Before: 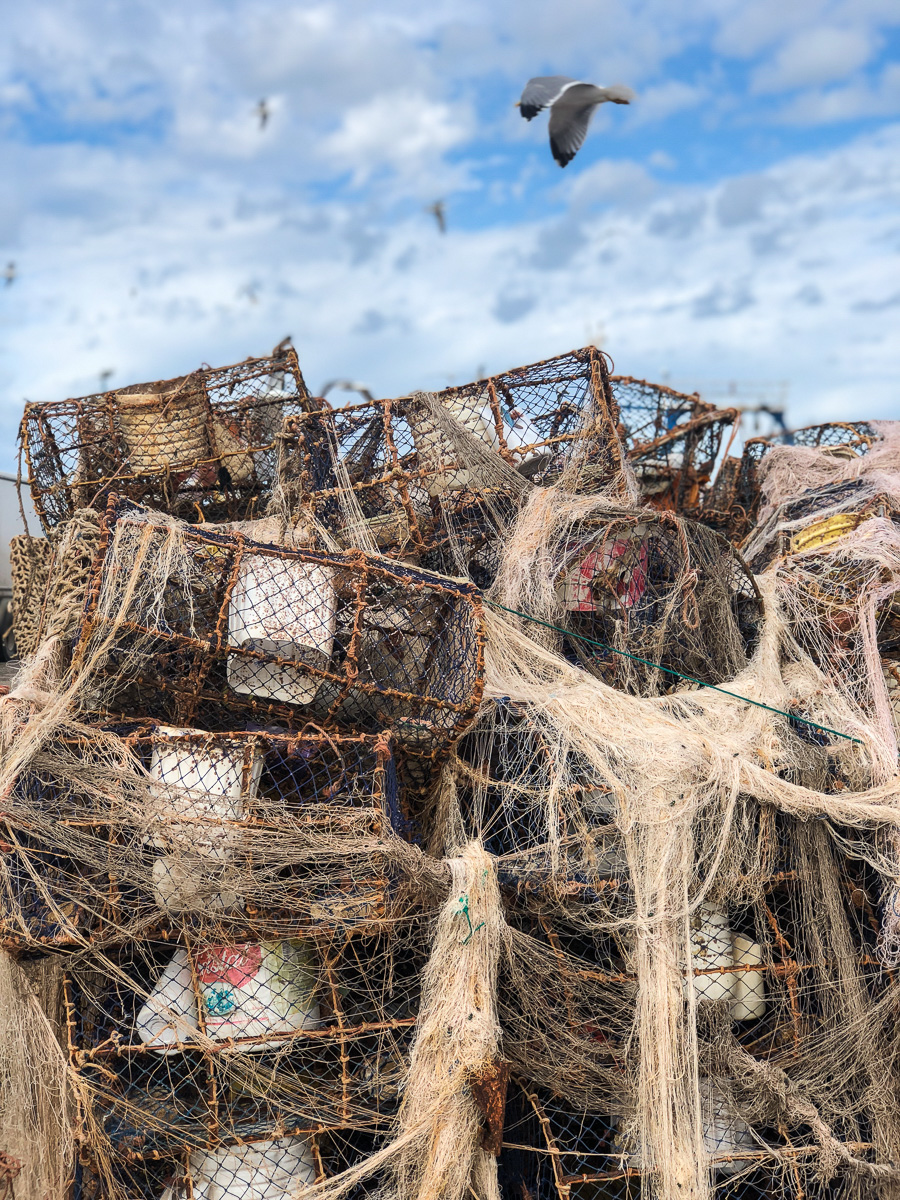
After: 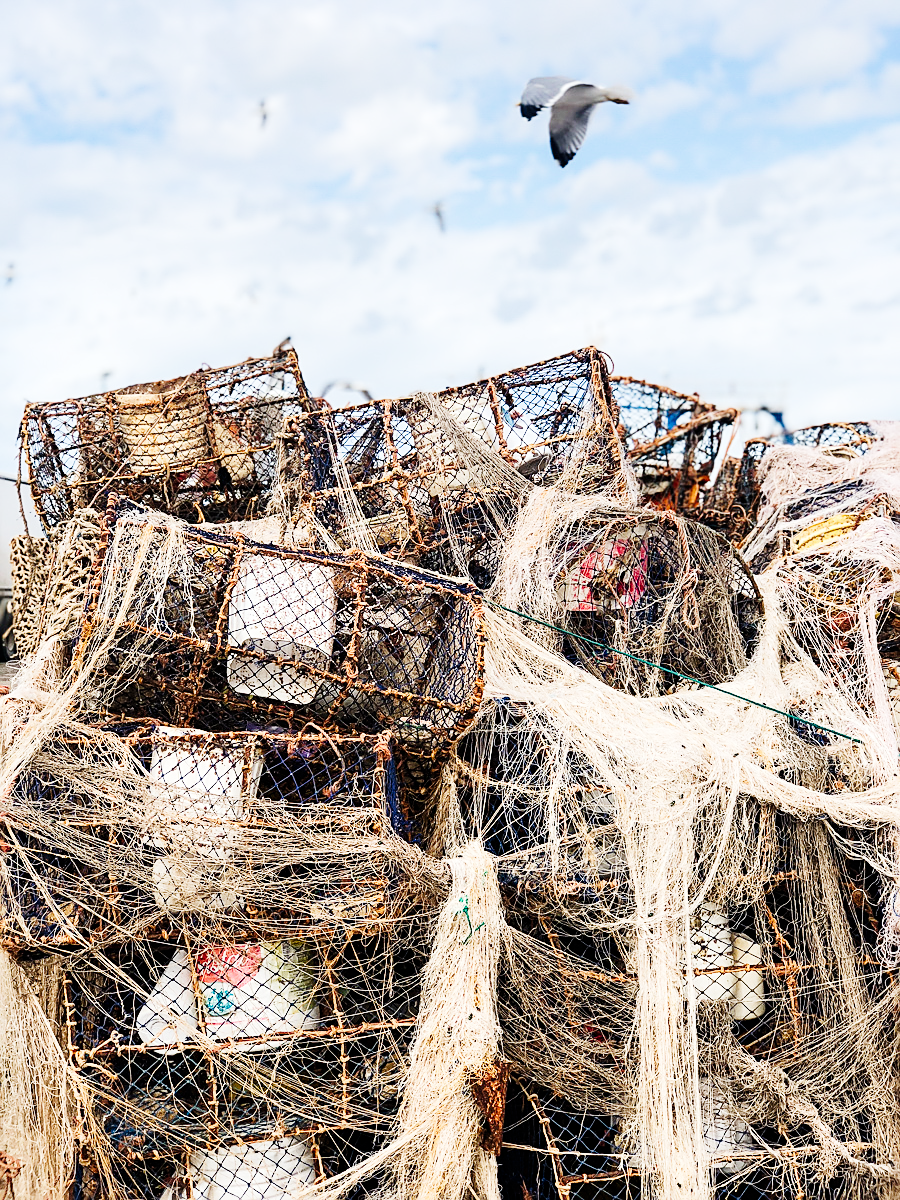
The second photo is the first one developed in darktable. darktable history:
sharpen: on, module defaults
tone curve: curves: ch0 [(0, 0) (0.004, 0) (0.133, 0.071) (0.325, 0.456) (0.832, 0.957) (1, 1)], preserve colors none
